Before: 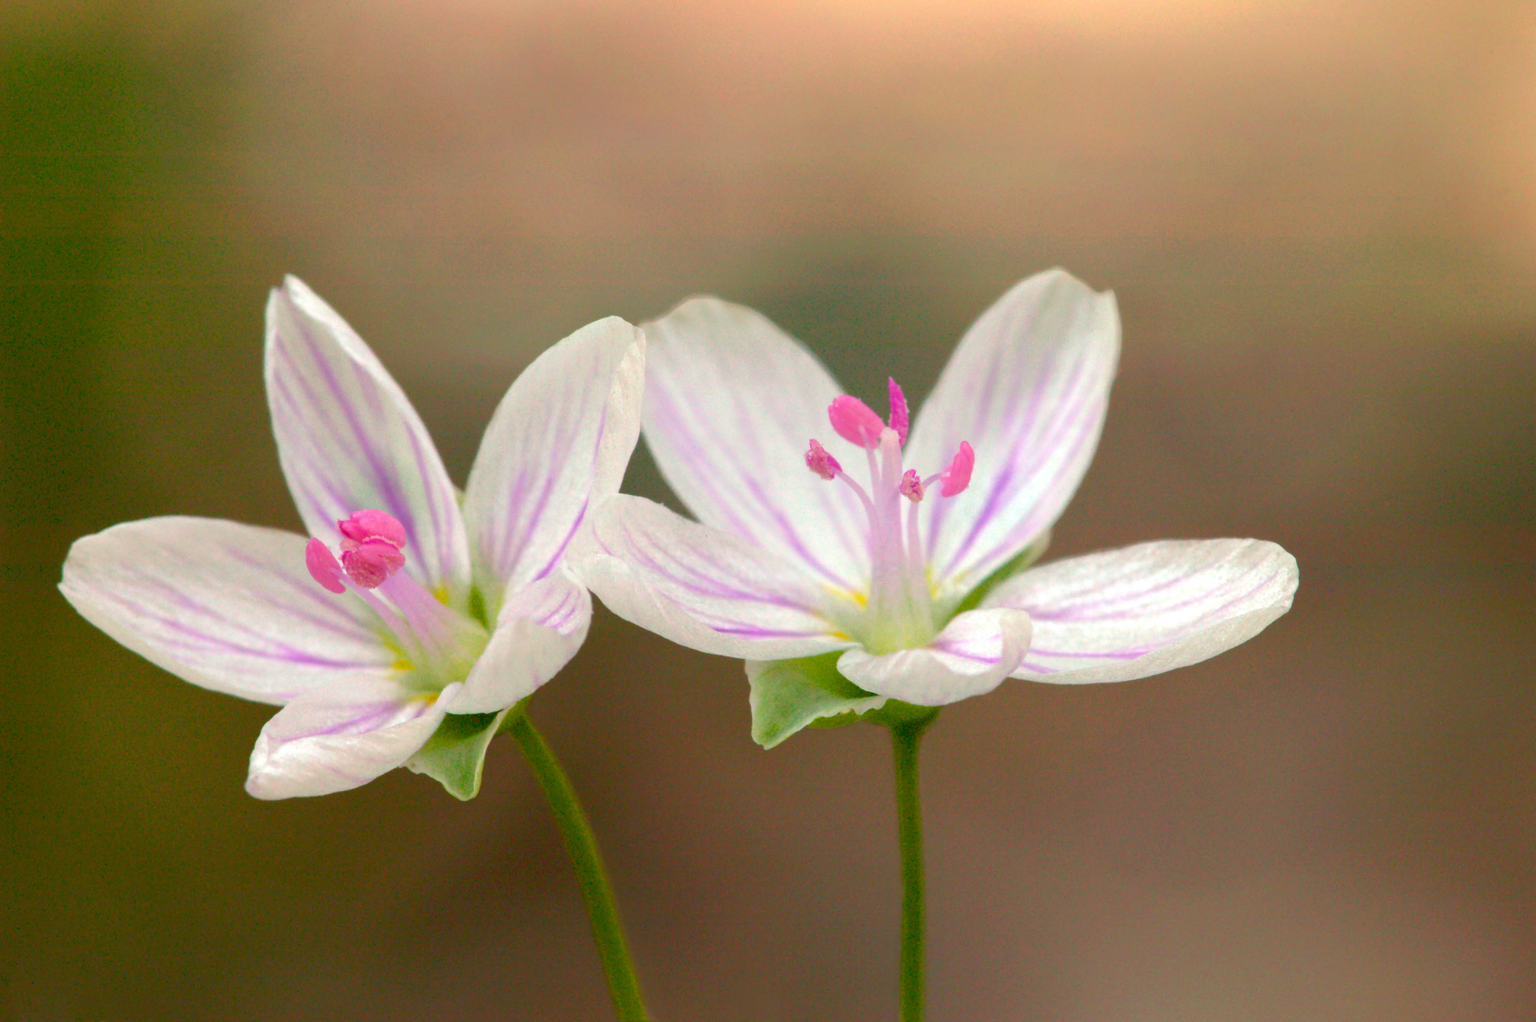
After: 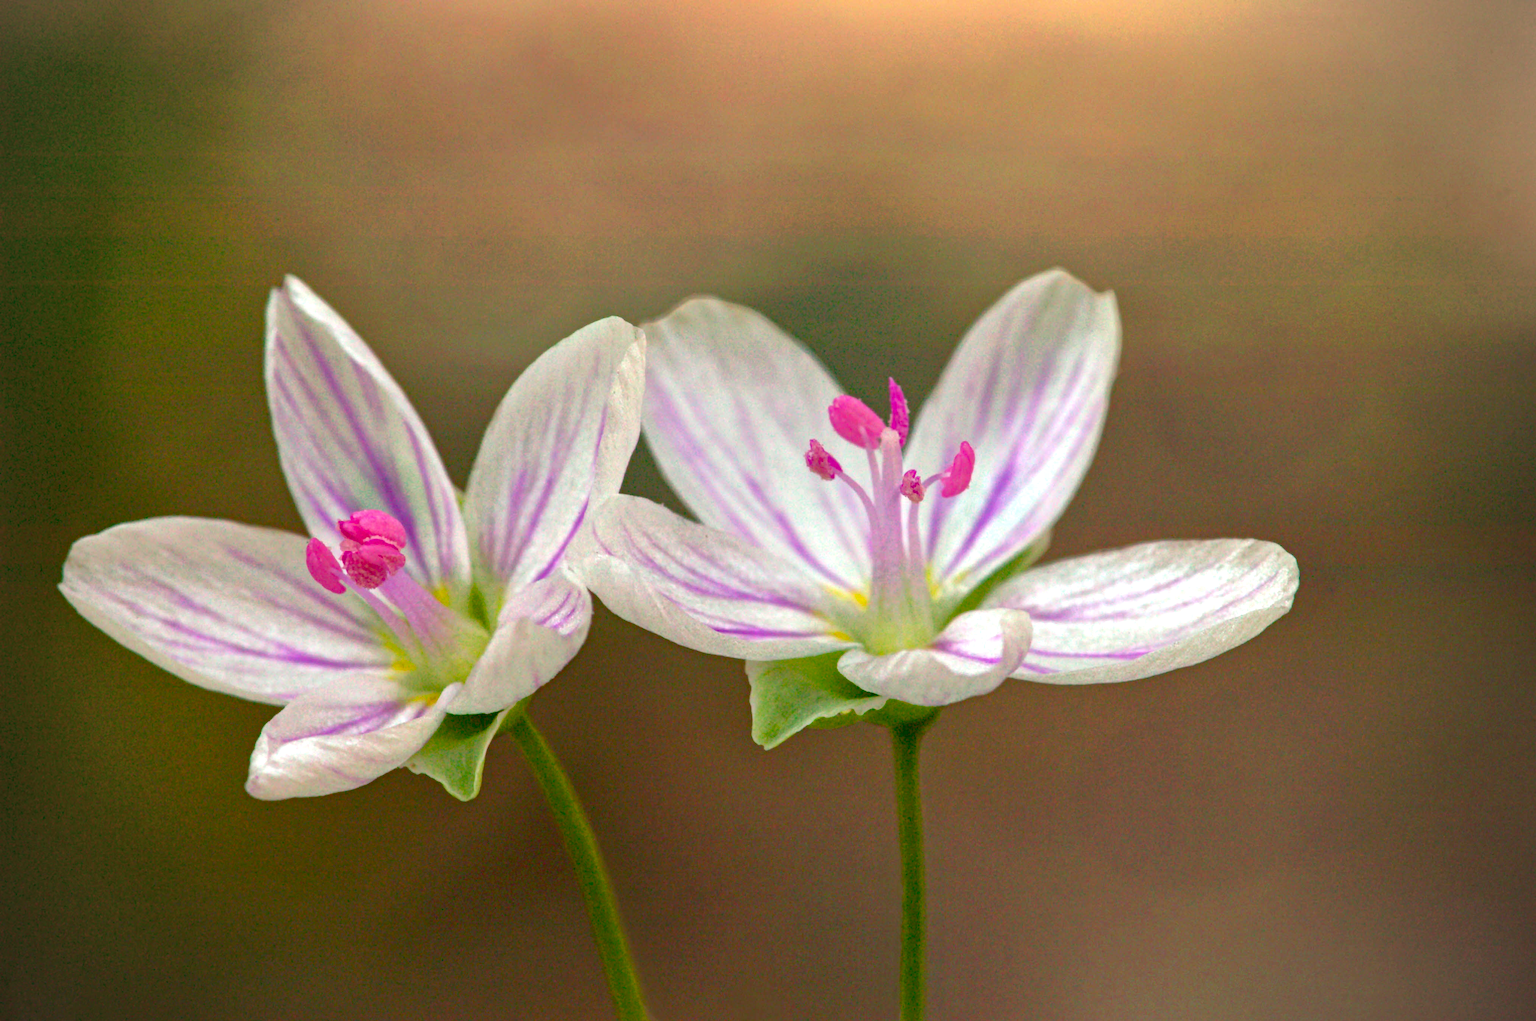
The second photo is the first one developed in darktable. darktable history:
white balance: red 0.986, blue 1.01
vignetting: on, module defaults
local contrast: mode bilateral grid, contrast 20, coarseness 50, detail 132%, midtone range 0.2
haze removal: strength 0.42, compatibility mode true, adaptive false
